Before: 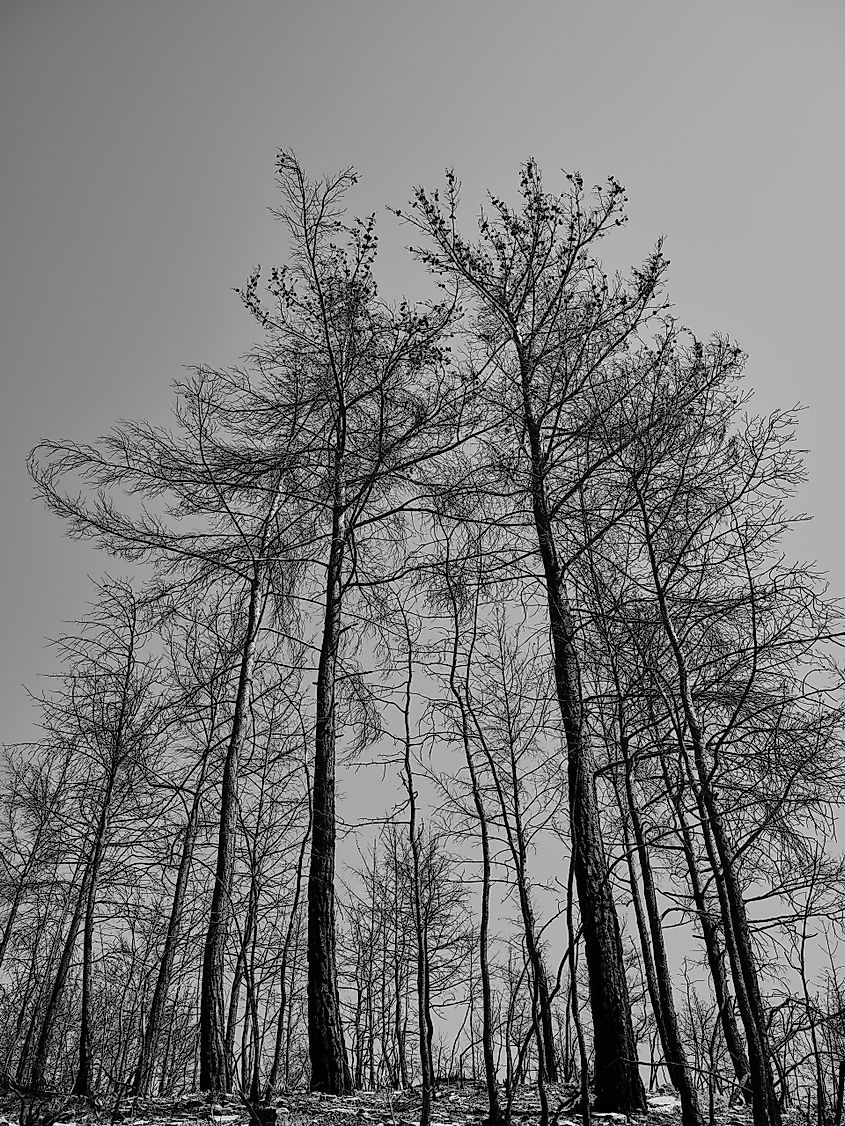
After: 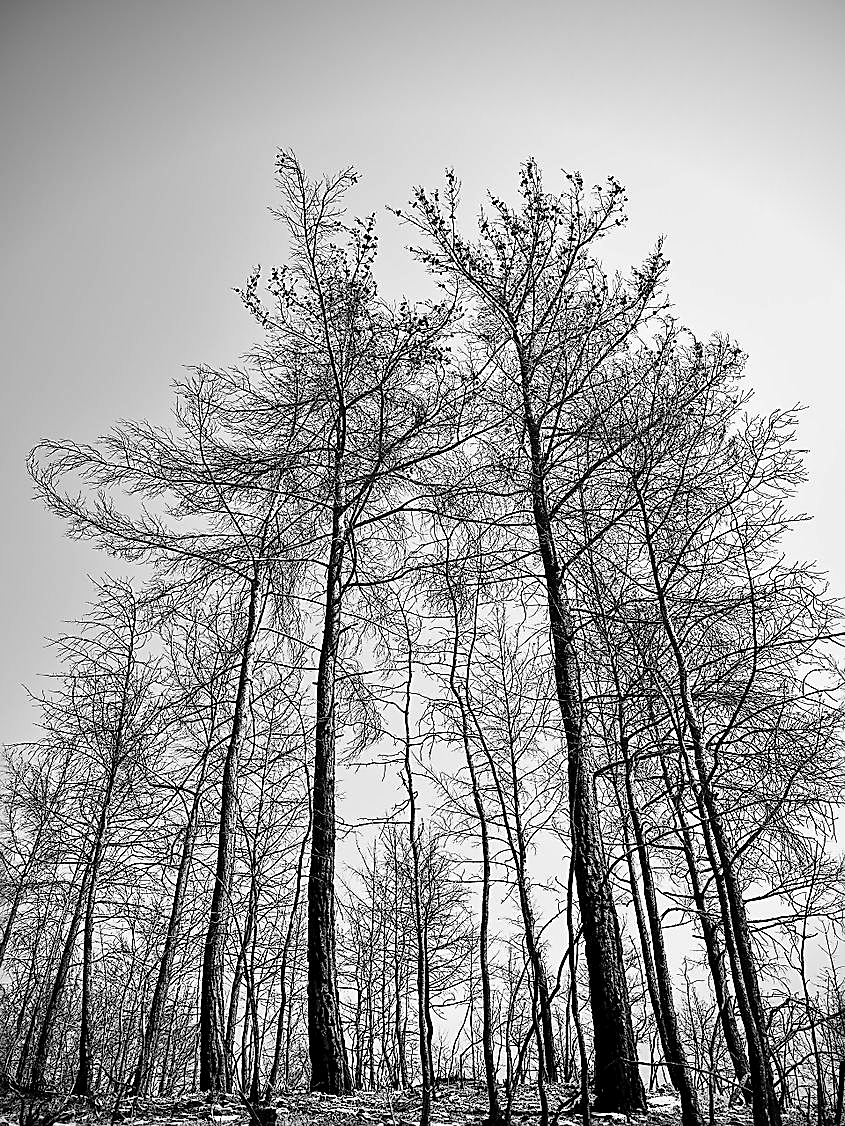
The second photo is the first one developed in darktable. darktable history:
sharpen: on, module defaults
vignetting: fall-off start 97.13%, width/height ratio 1.182
exposure: black level correction 0.001, exposure 1 EV, compensate exposure bias true, compensate highlight preservation false
